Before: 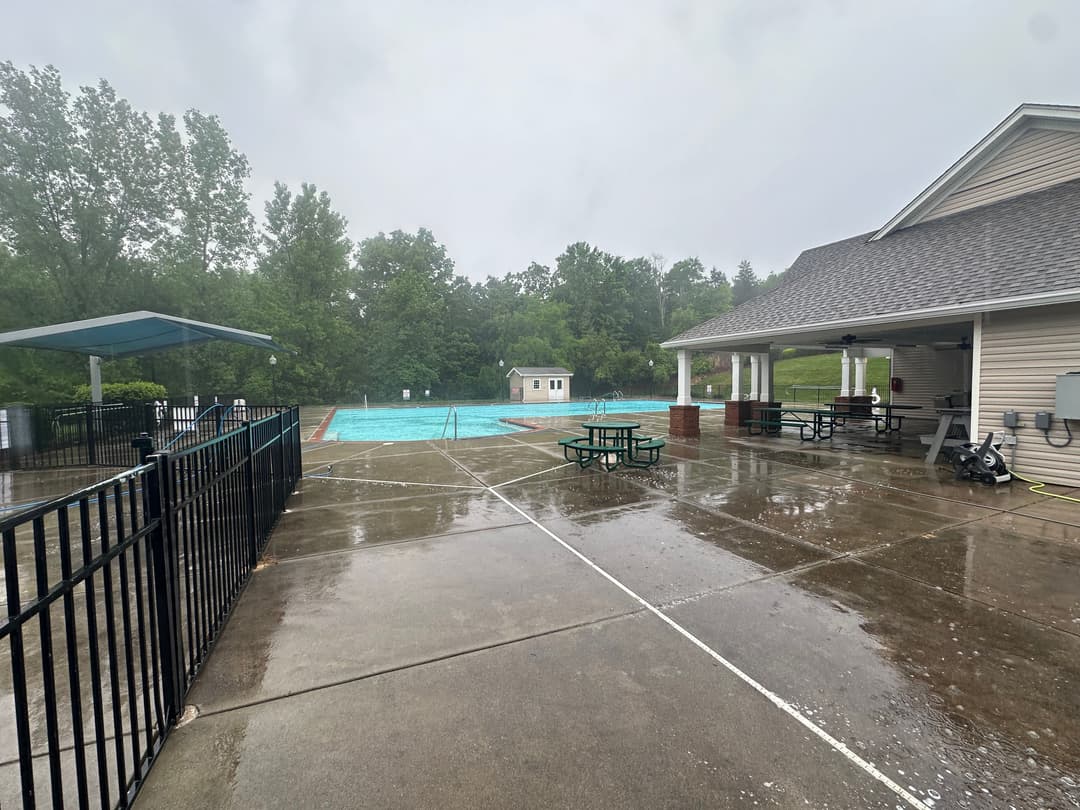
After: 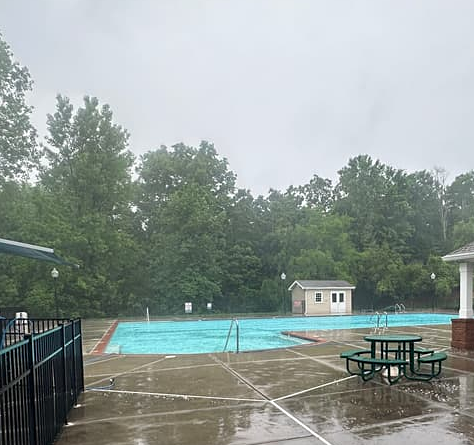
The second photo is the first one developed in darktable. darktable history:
crop: left 20.24%, top 10.776%, right 35.852%, bottom 34.263%
sharpen: amount 0.217
